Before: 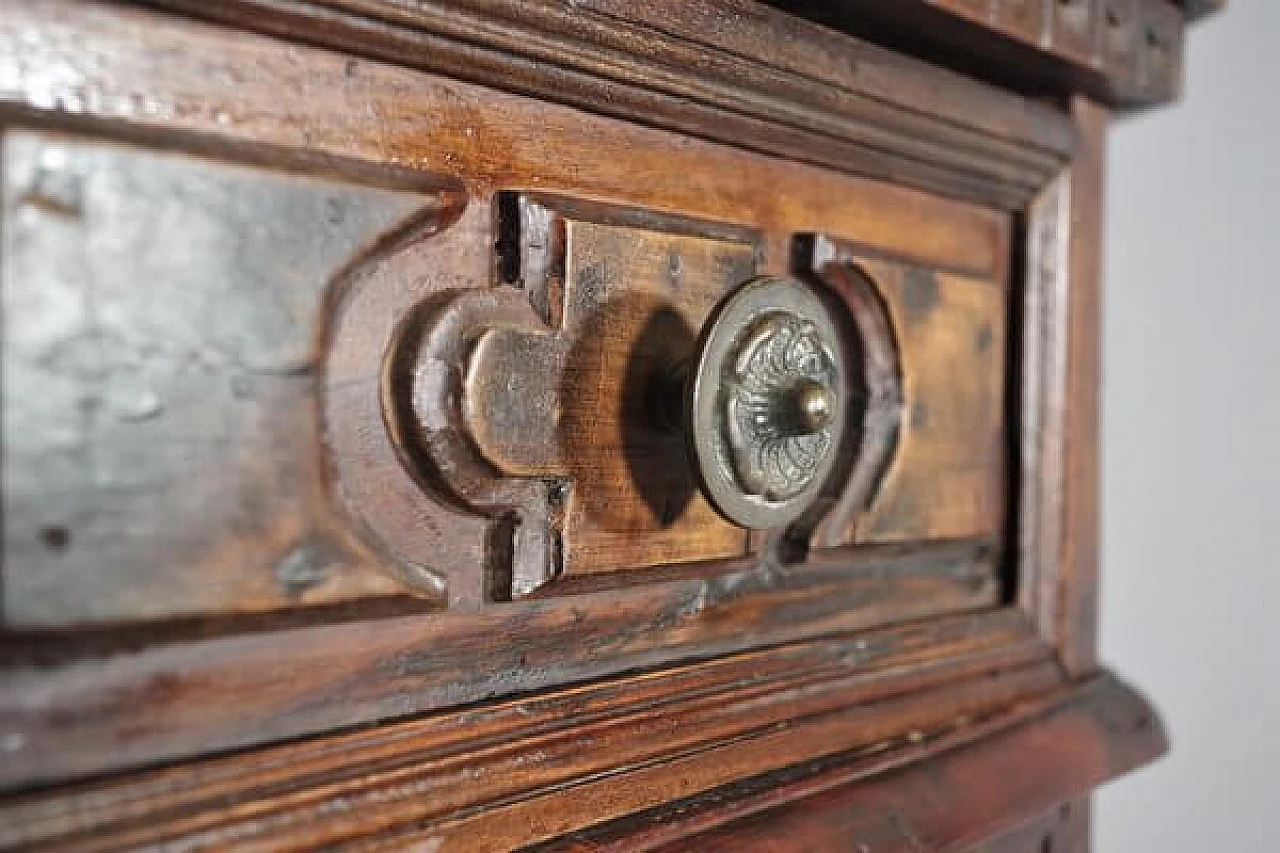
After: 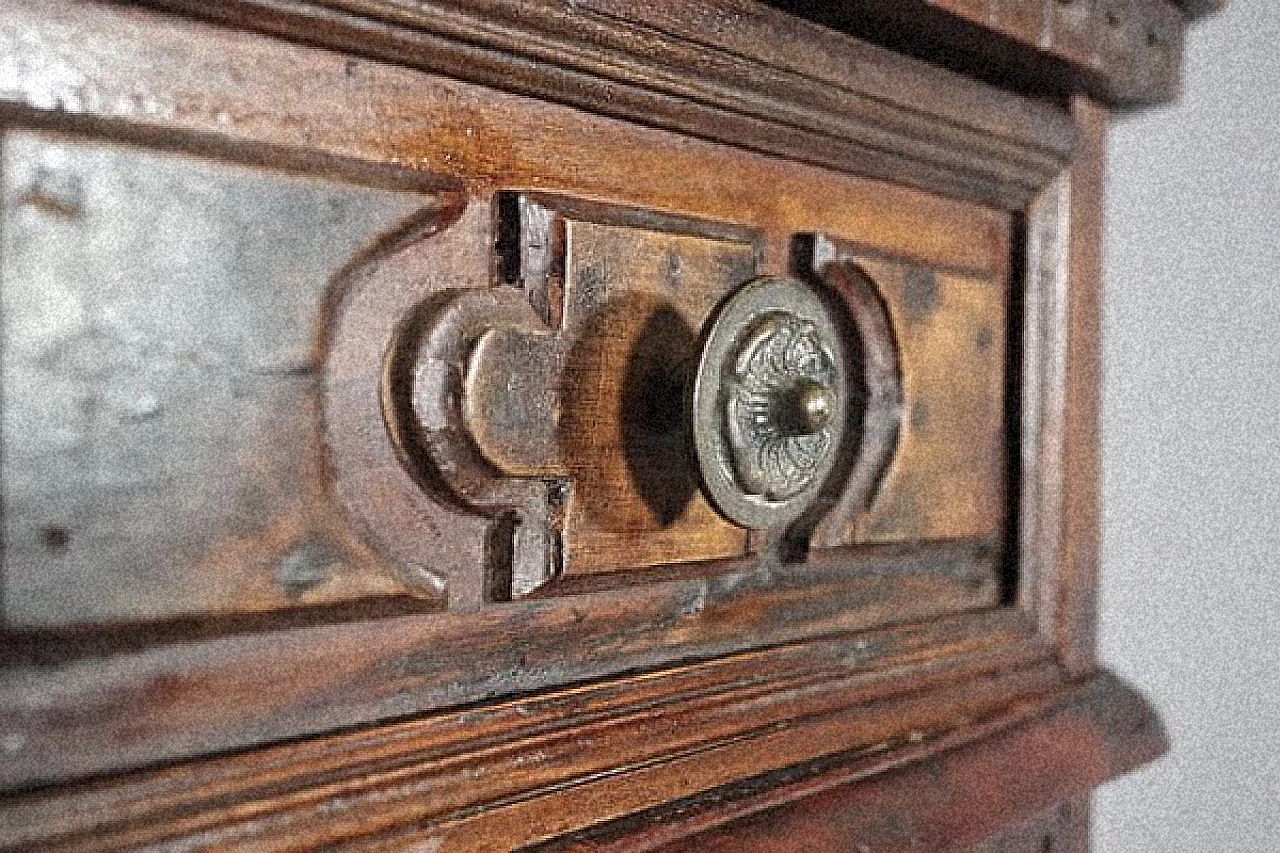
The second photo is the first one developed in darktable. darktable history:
grain: coarseness 46.9 ISO, strength 50.21%, mid-tones bias 0%
white balance: emerald 1
sharpen: on, module defaults
contrast brightness saturation: saturation -0.05
